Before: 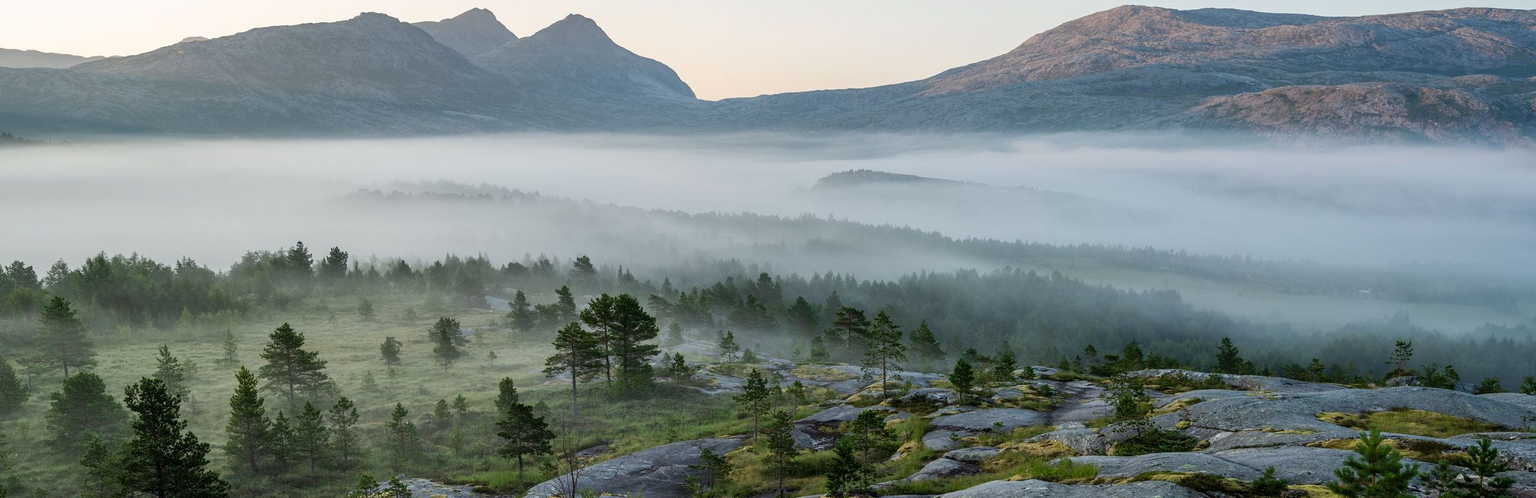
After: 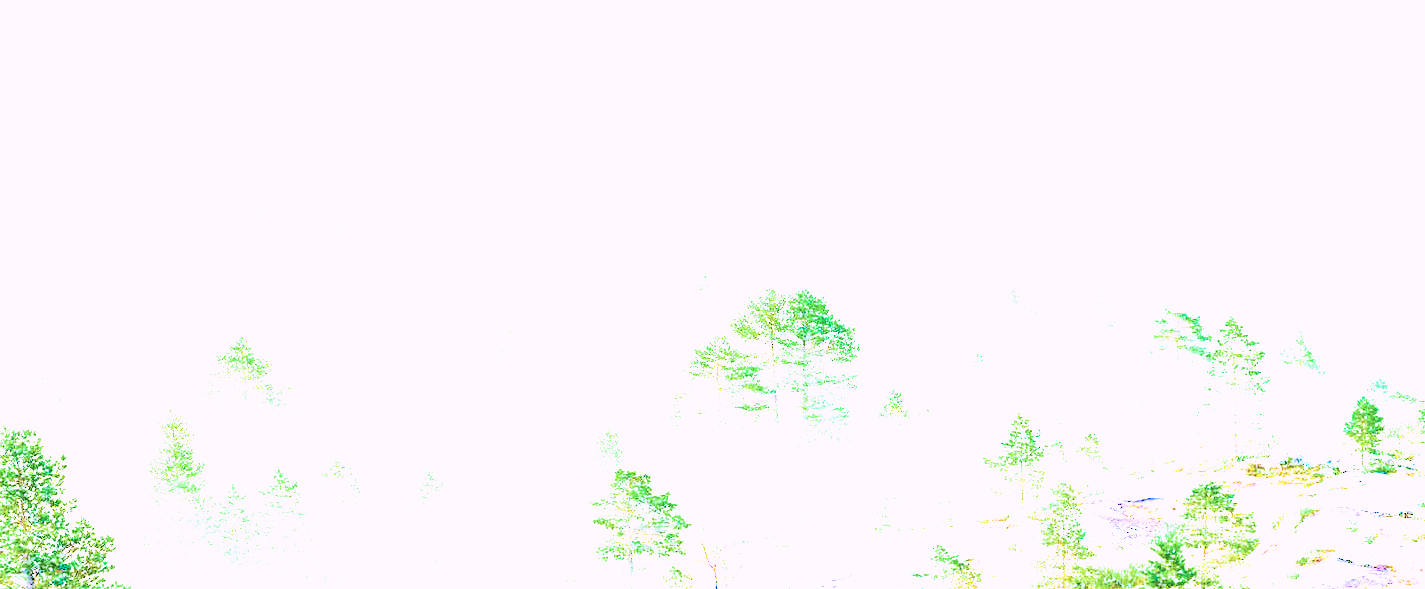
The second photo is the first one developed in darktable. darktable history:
color balance rgb: power › chroma 0.669%, power › hue 60°, perceptual saturation grading › global saturation 75.697%, perceptual saturation grading › shadows -31.168%, saturation formula JzAzBz (2021)
color correction: highlights a* 15.13, highlights b* -25.85
crop: left 9.153%, top 24.097%, right 34.941%, bottom 4.556%
velvia: on, module defaults
filmic rgb: black relative exposure -7.65 EV, white relative exposure 4.56 EV, hardness 3.61
exposure: exposure 7.993 EV, compensate exposure bias true, compensate highlight preservation false
